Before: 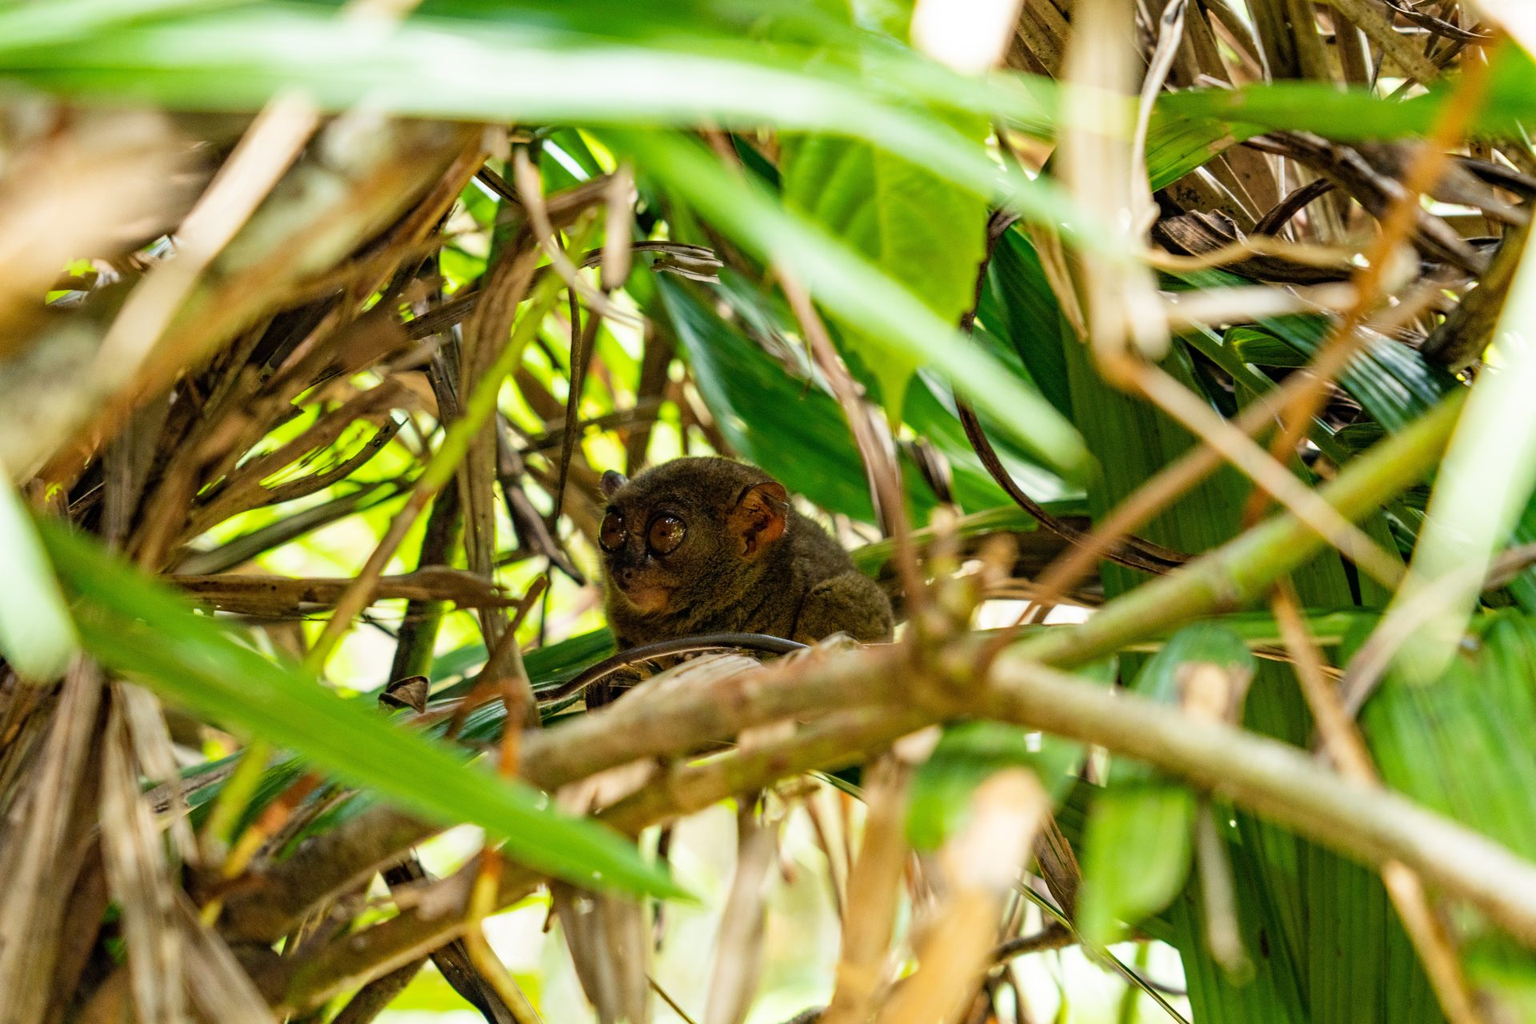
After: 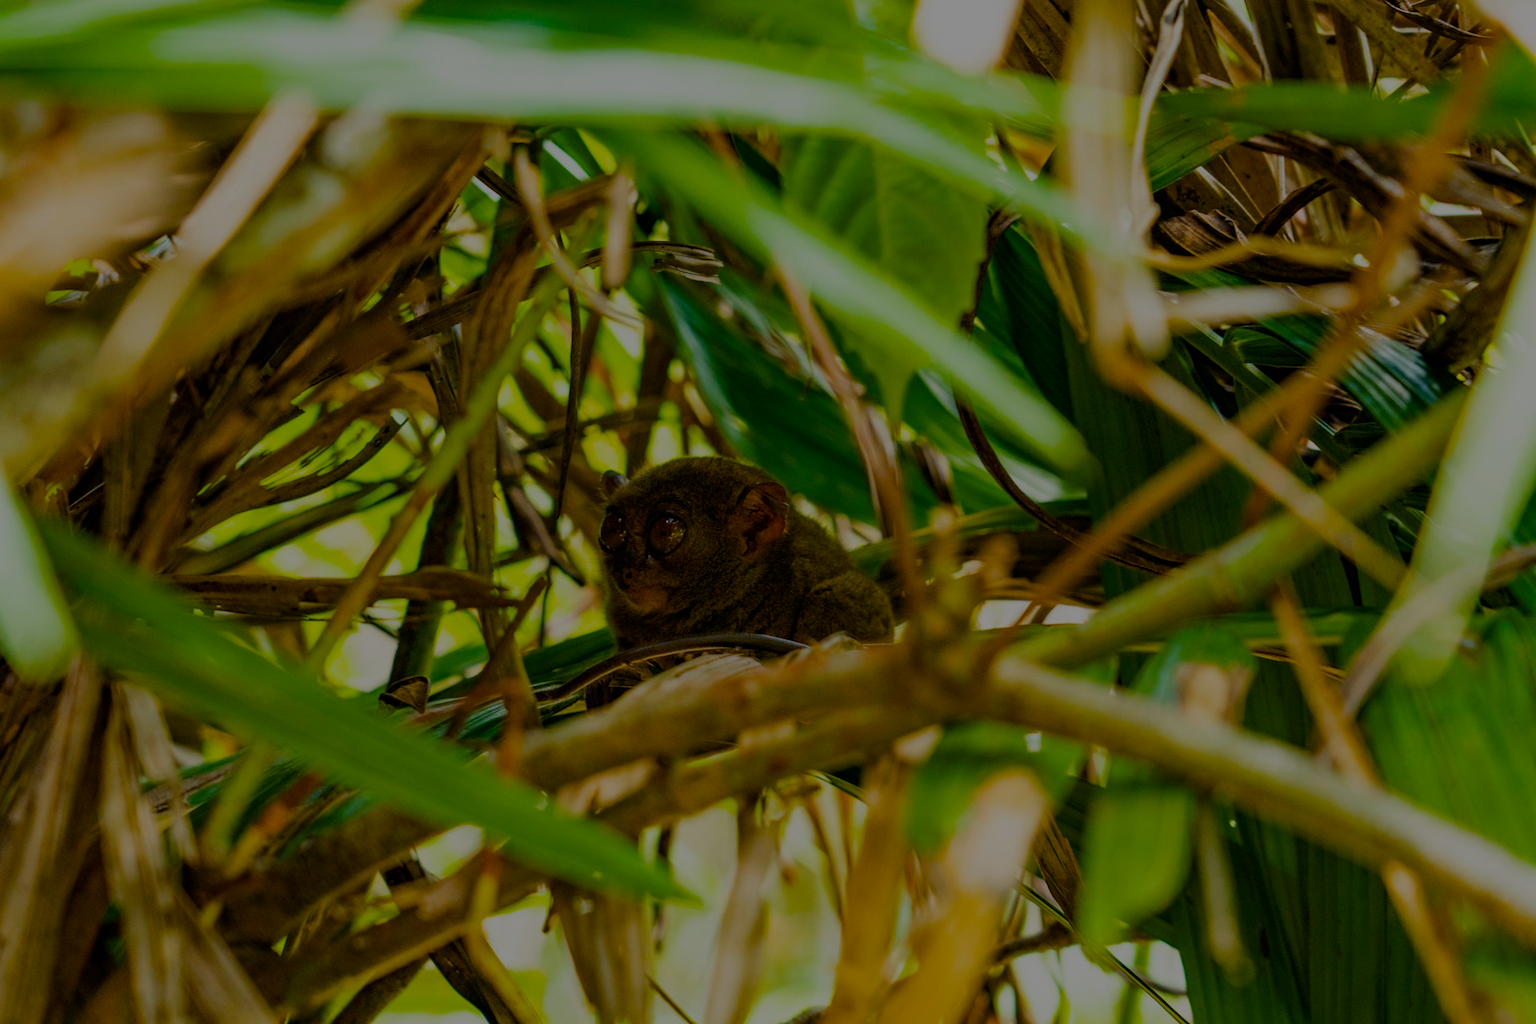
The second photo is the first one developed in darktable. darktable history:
color balance rgb: linear chroma grading › global chroma 14.898%, perceptual saturation grading › global saturation 20%, perceptual saturation grading › highlights -13.998%, perceptual saturation grading › shadows 49.397%
exposure: exposure -1.907 EV, compensate highlight preservation false
